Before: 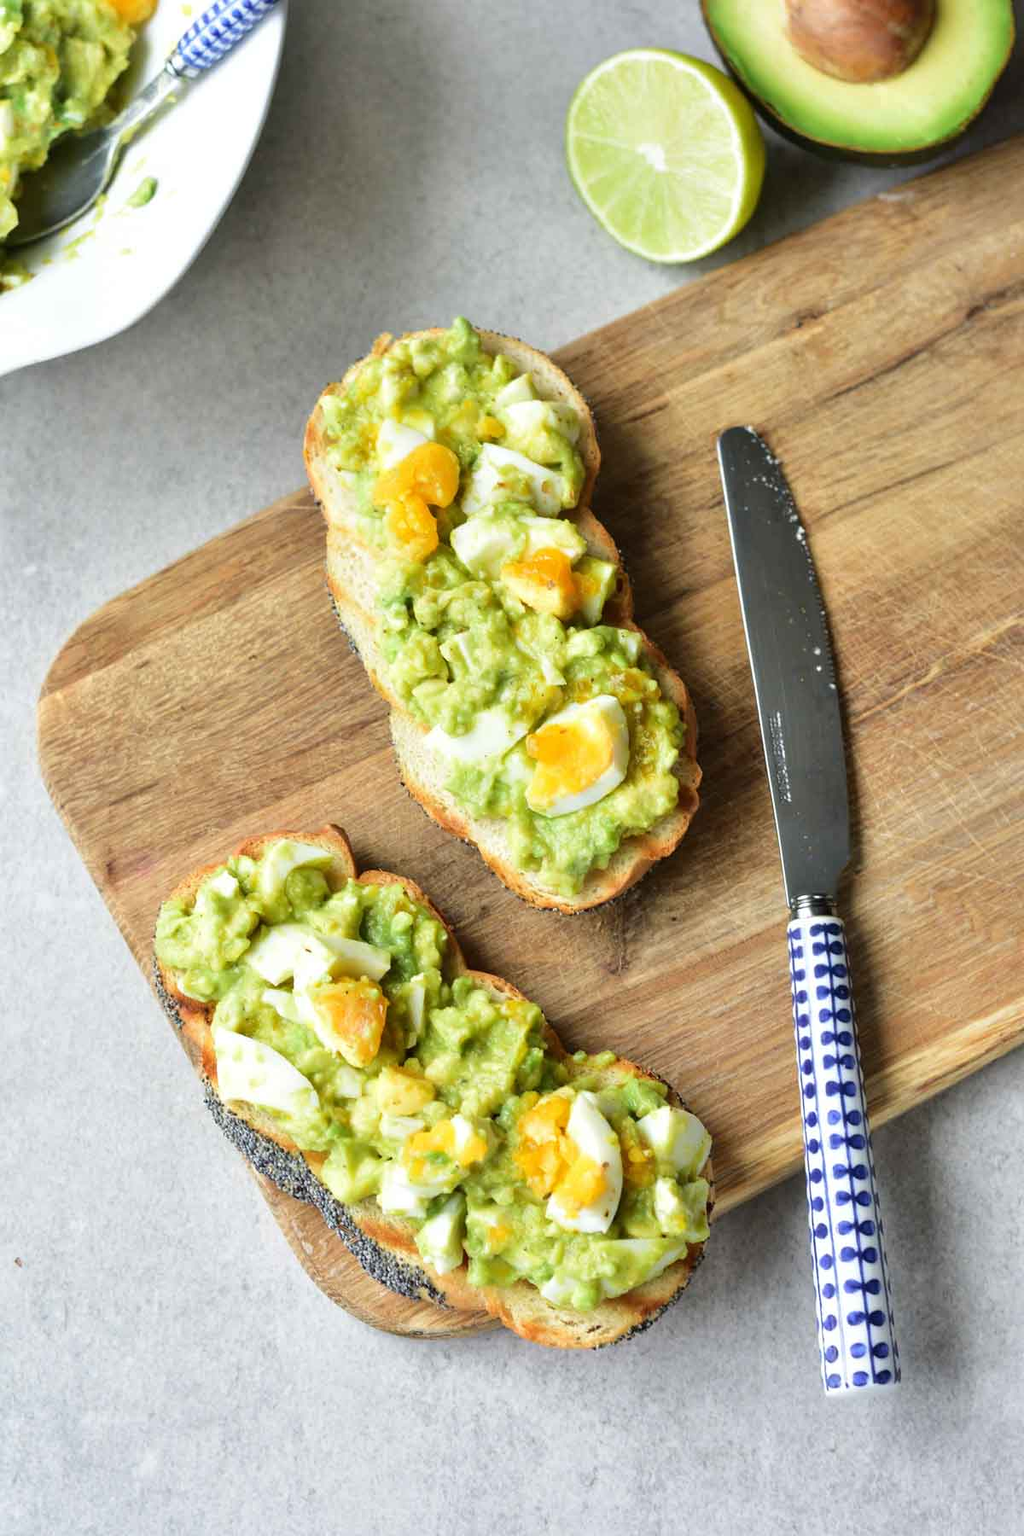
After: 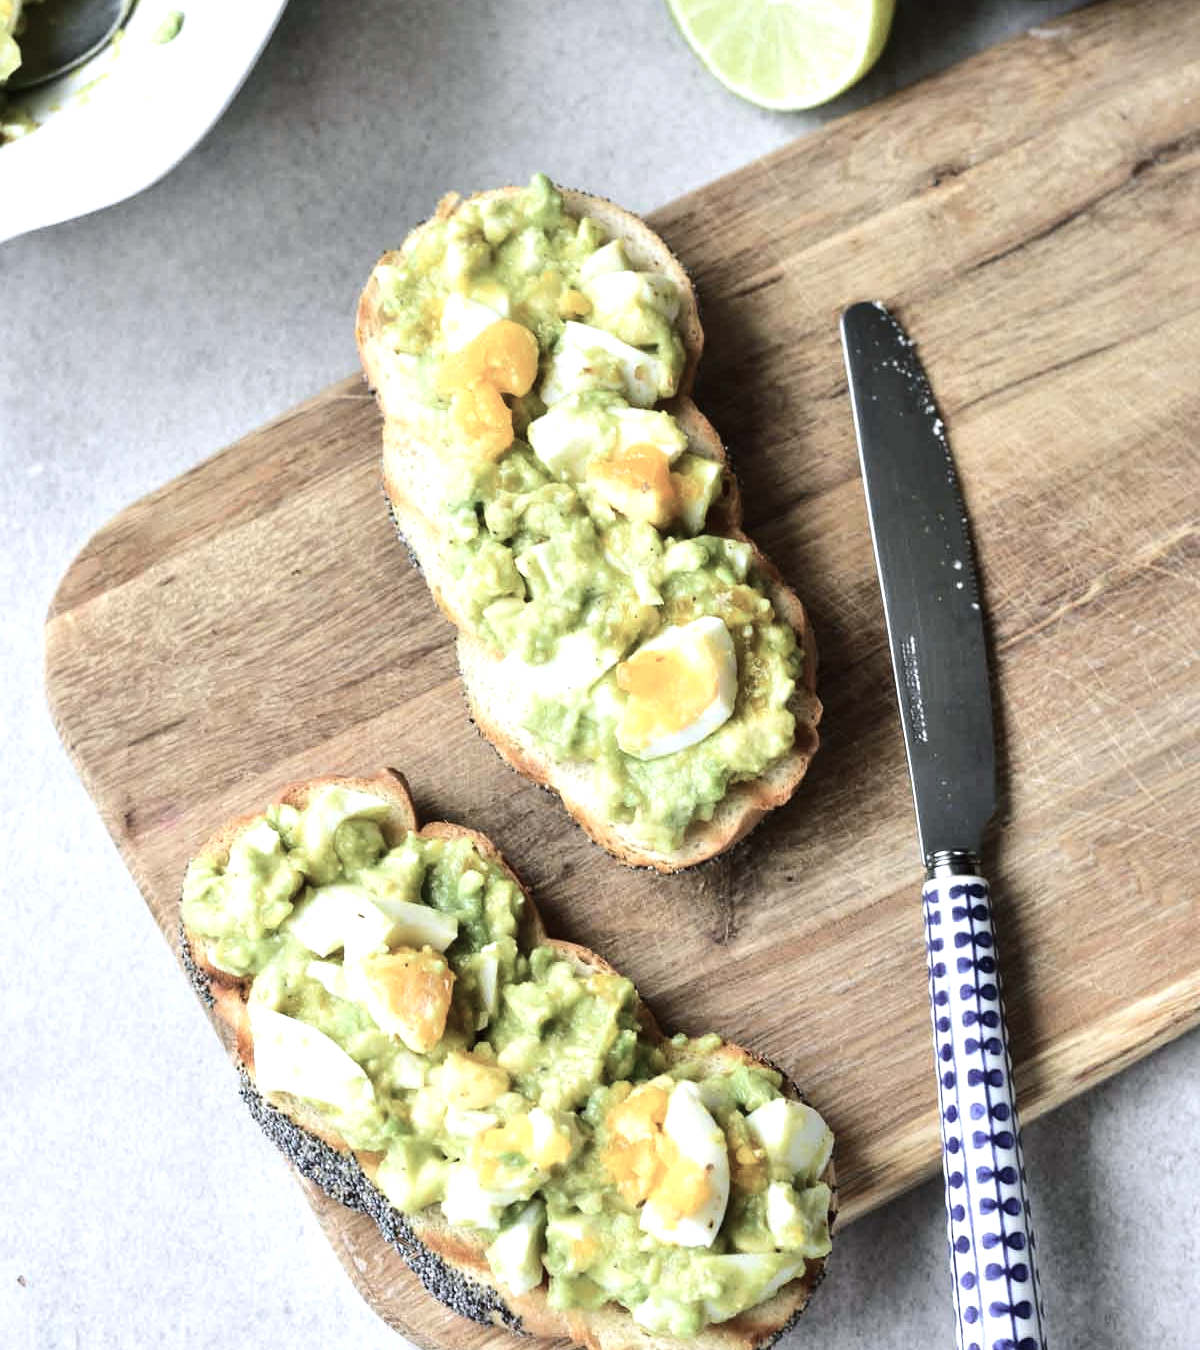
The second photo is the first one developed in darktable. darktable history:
crop: top 11.038%, bottom 13.962%
color calibration: illuminant as shot in camera, x 0.358, y 0.373, temperature 4628.91 K
contrast brightness saturation: contrast 0.1, saturation -0.36
tone equalizer: -8 EV -0.417 EV, -7 EV -0.389 EV, -6 EV -0.333 EV, -5 EV -0.222 EV, -3 EV 0.222 EV, -2 EV 0.333 EV, -1 EV 0.389 EV, +0 EV 0.417 EV, edges refinement/feathering 500, mask exposure compensation -1.57 EV, preserve details no
